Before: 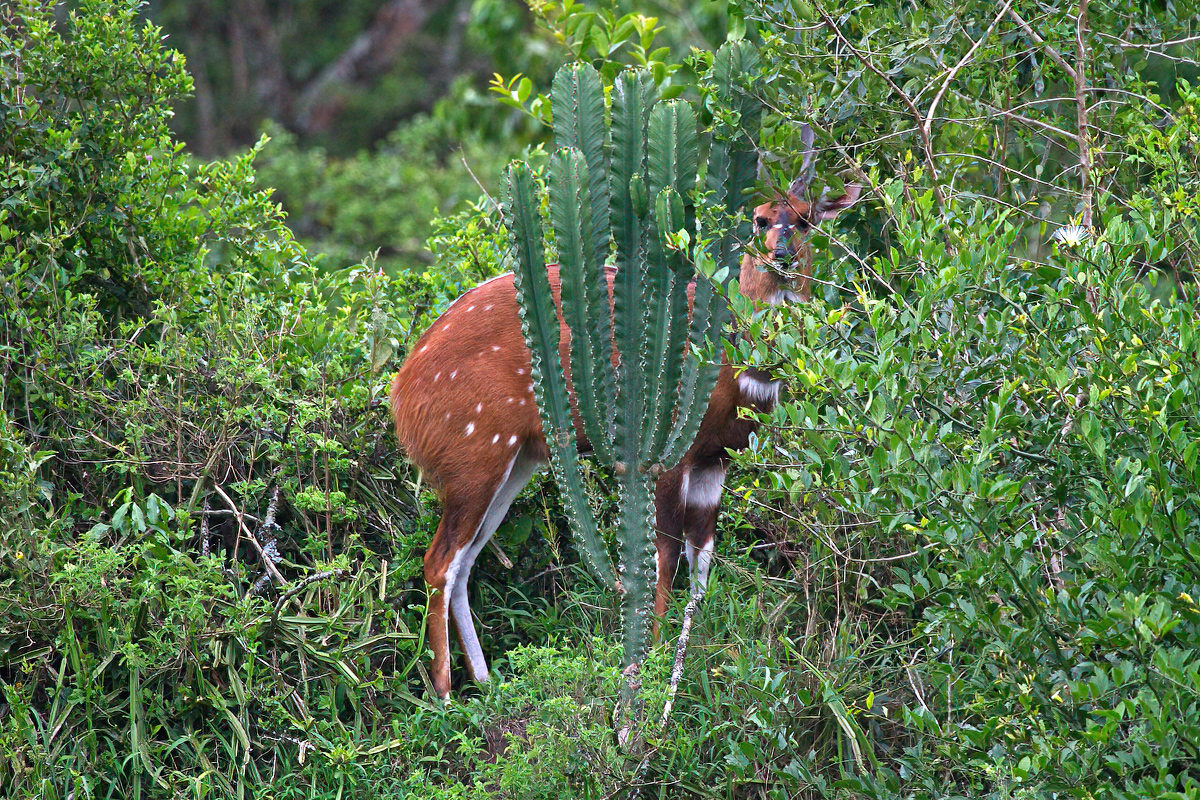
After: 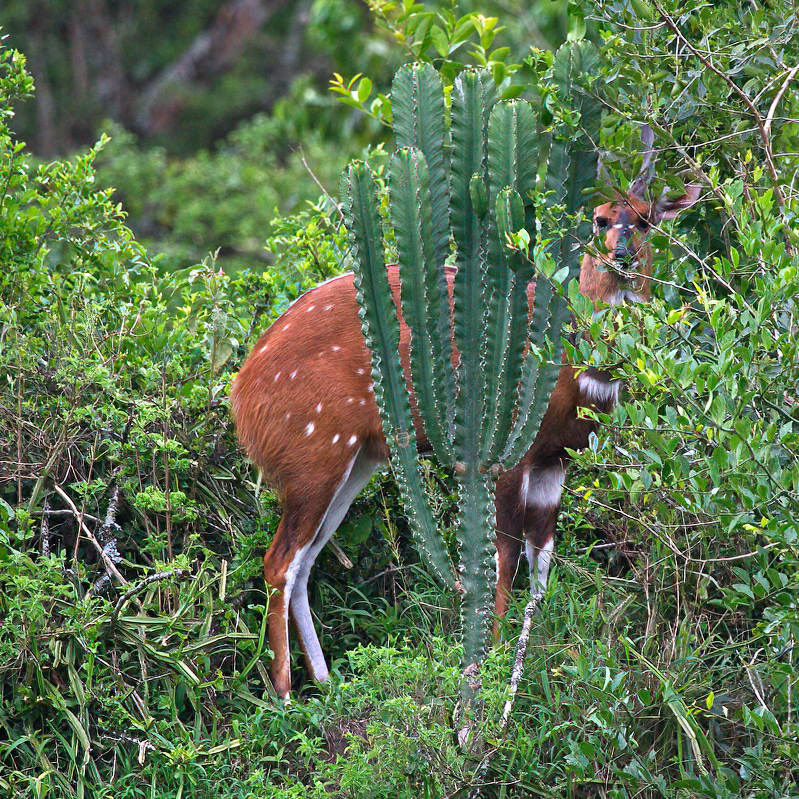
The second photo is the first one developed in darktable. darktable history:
crop and rotate: left 13.345%, right 19.995%
